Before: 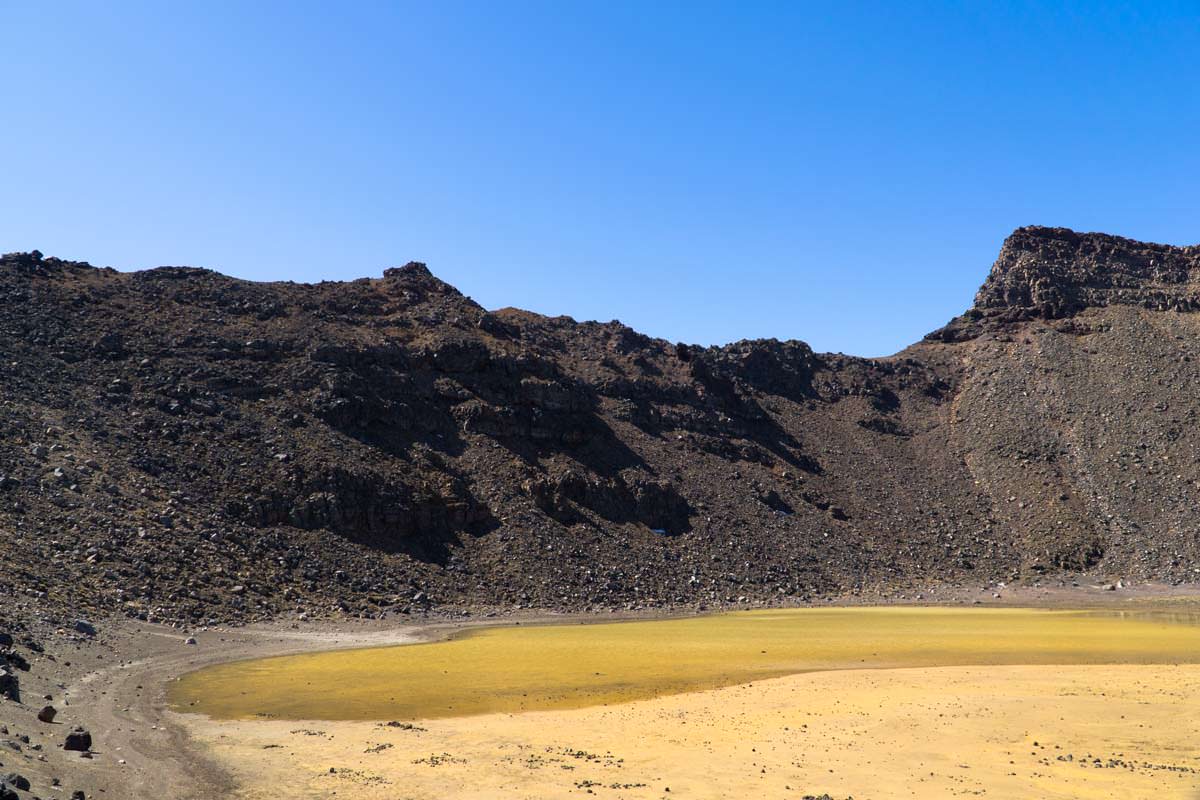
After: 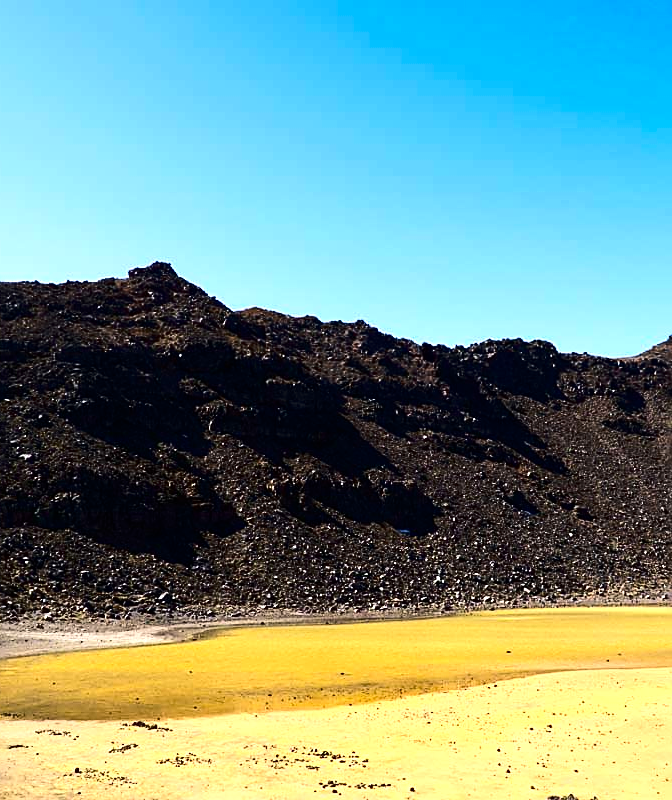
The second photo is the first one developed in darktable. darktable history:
crop: left 21.271%, right 22.664%
tone equalizer: -8 EV -0.731 EV, -7 EV -0.718 EV, -6 EV -0.568 EV, -5 EV -0.376 EV, -3 EV 0.404 EV, -2 EV 0.6 EV, -1 EV 0.689 EV, +0 EV 0.737 EV, edges refinement/feathering 500, mask exposure compensation -1.57 EV, preserve details no
sharpen: on, module defaults
contrast brightness saturation: contrast 0.207, brightness -0.107, saturation 0.212
